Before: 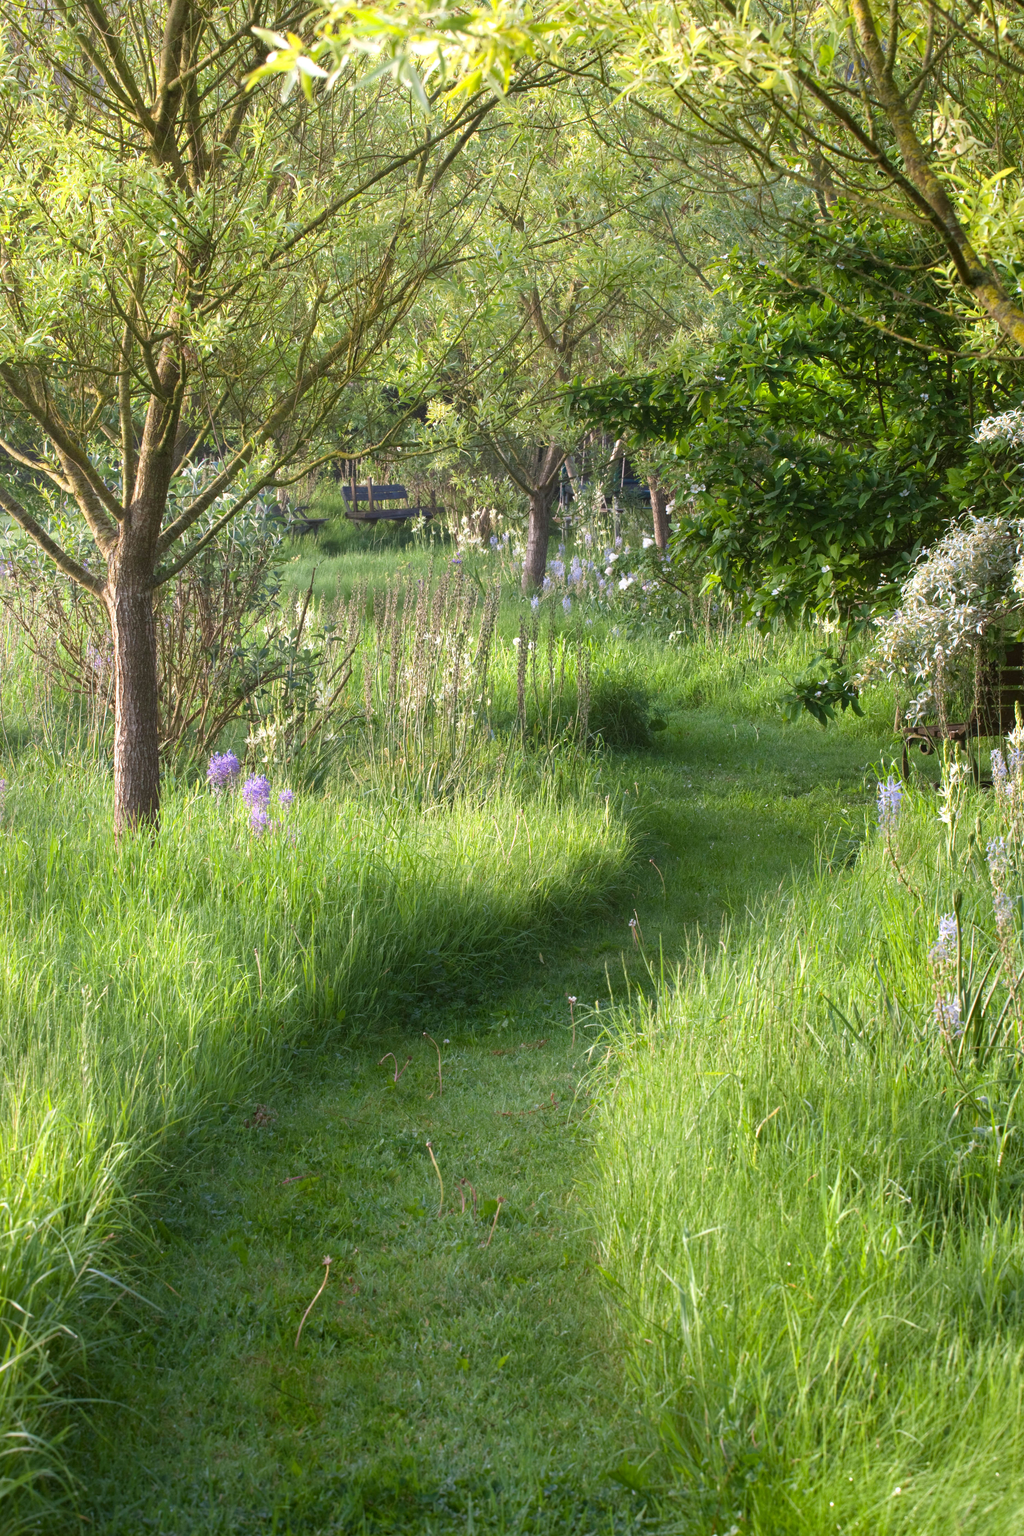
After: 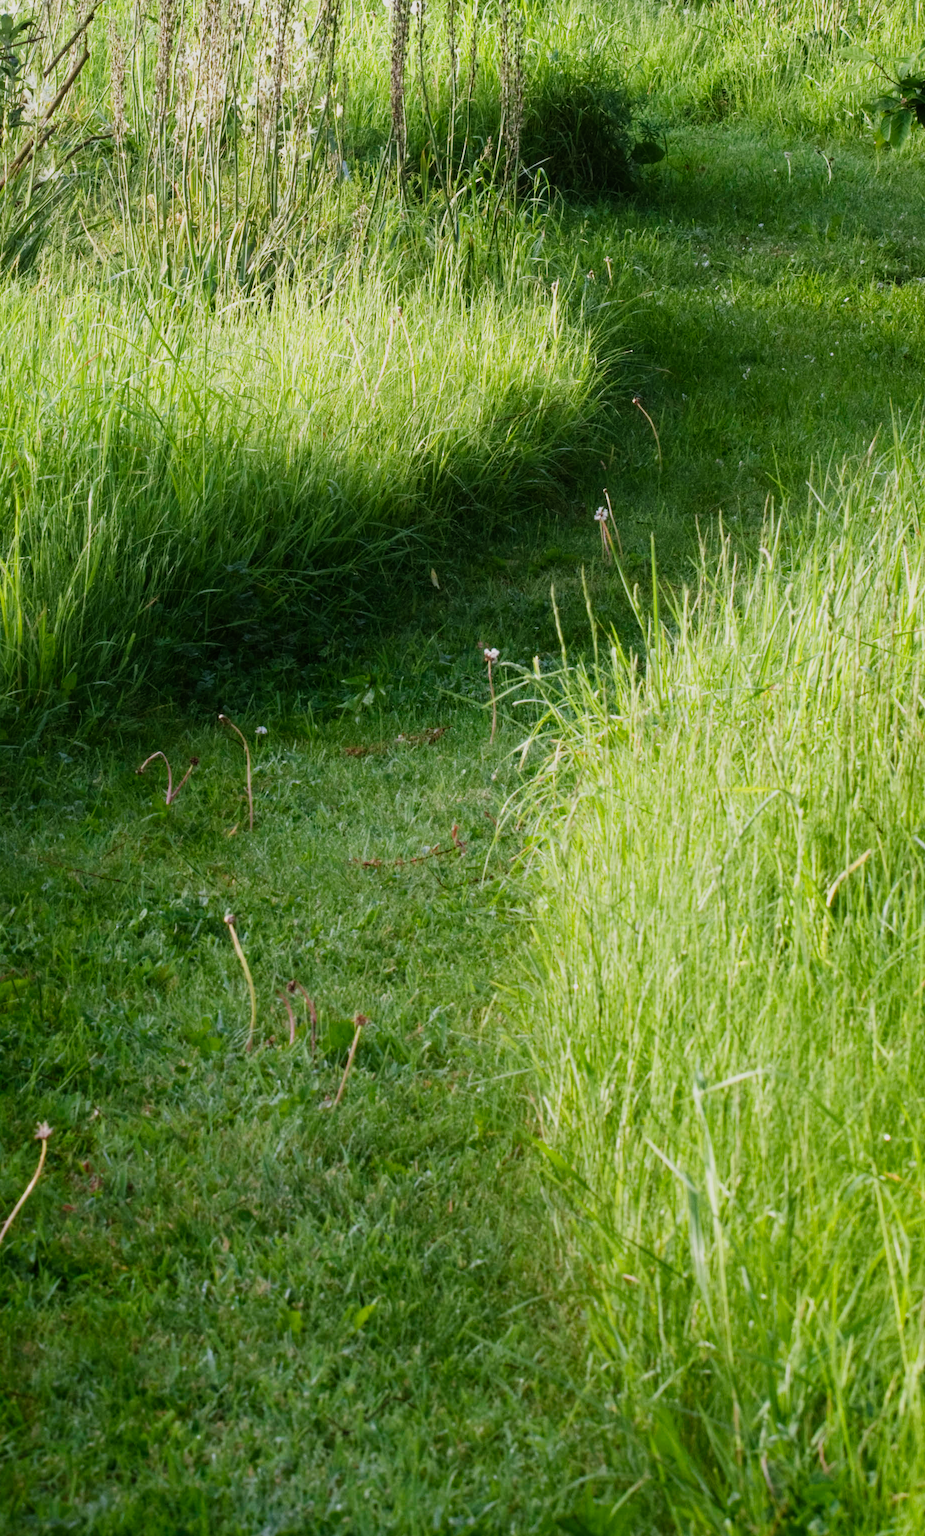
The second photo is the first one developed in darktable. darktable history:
crop: left 29.672%, top 41.786%, right 20.851%, bottom 3.487%
sigmoid: contrast 1.69, skew -0.23, preserve hue 0%, red attenuation 0.1, red rotation 0.035, green attenuation 0.1, green rotation -0.017, blue attenuation 0.15, blue rotation -0.052, base primaries Rec2020
